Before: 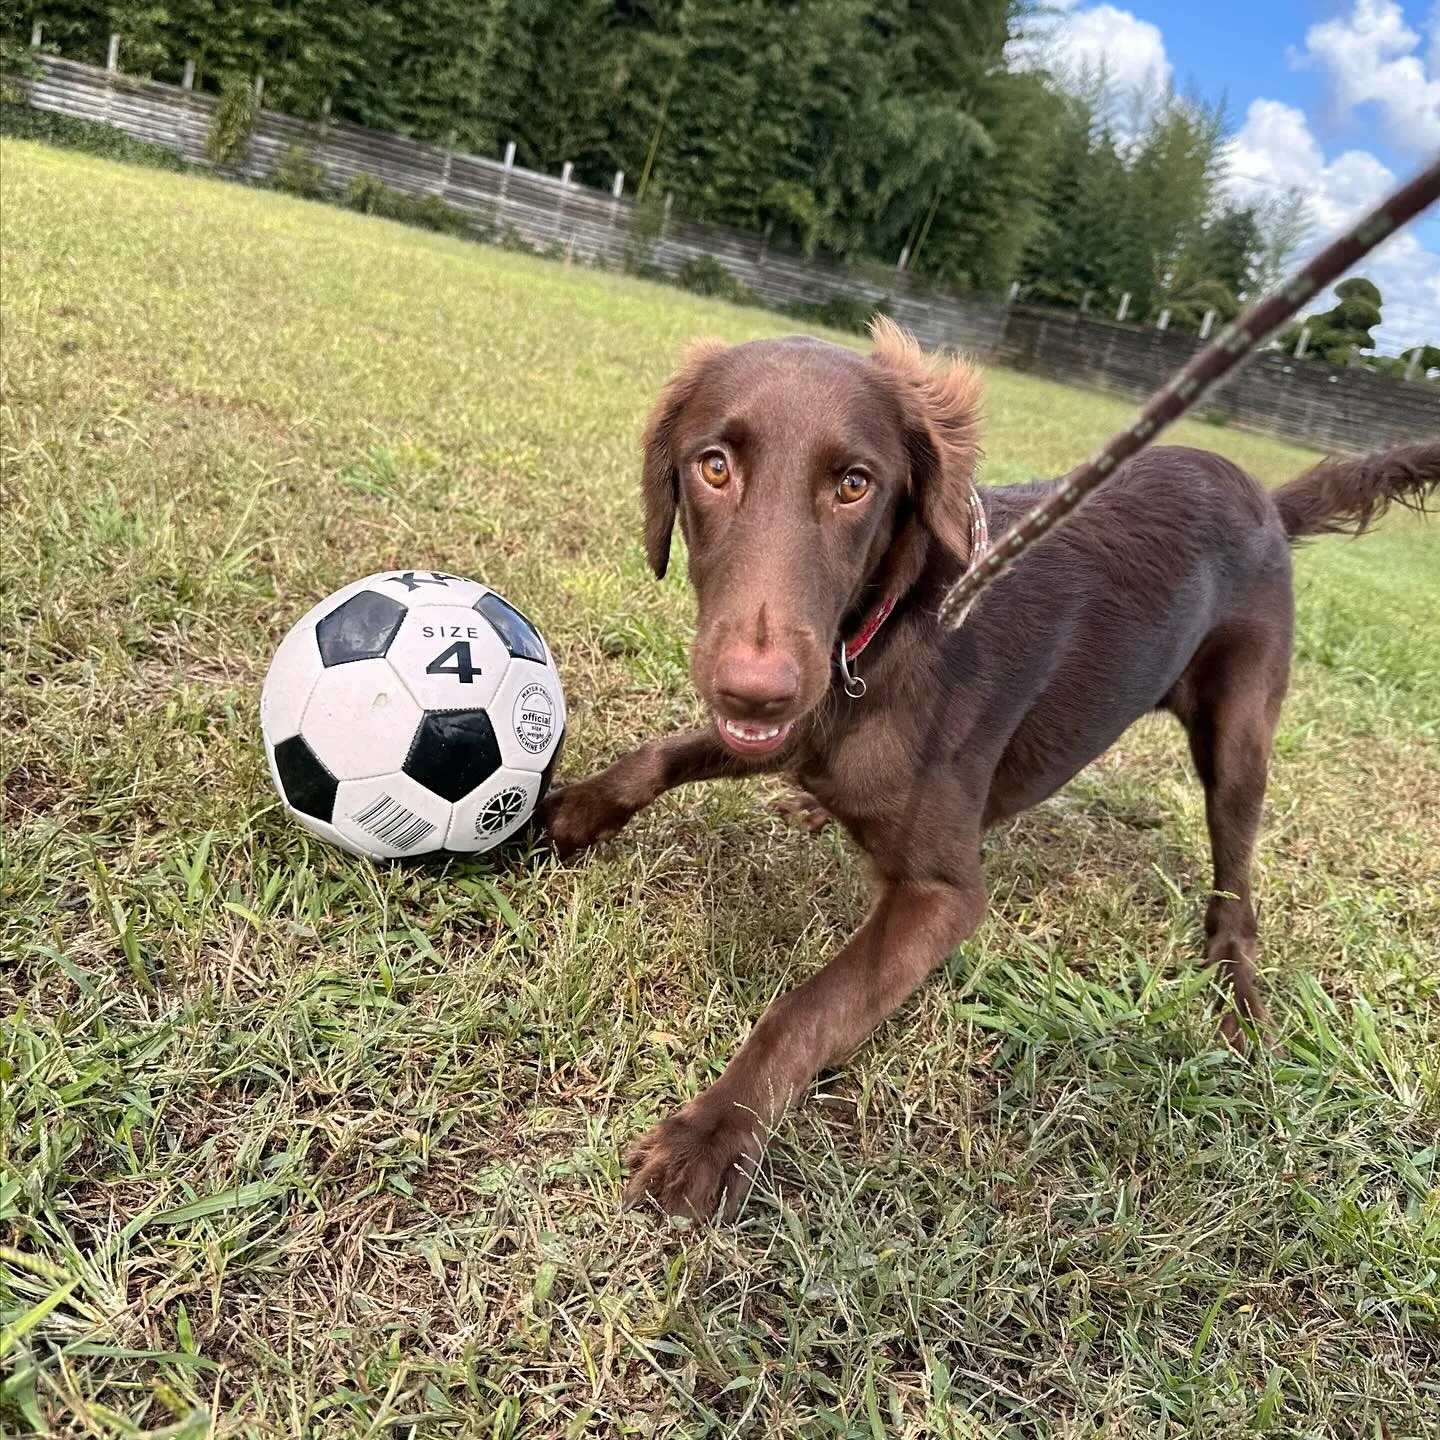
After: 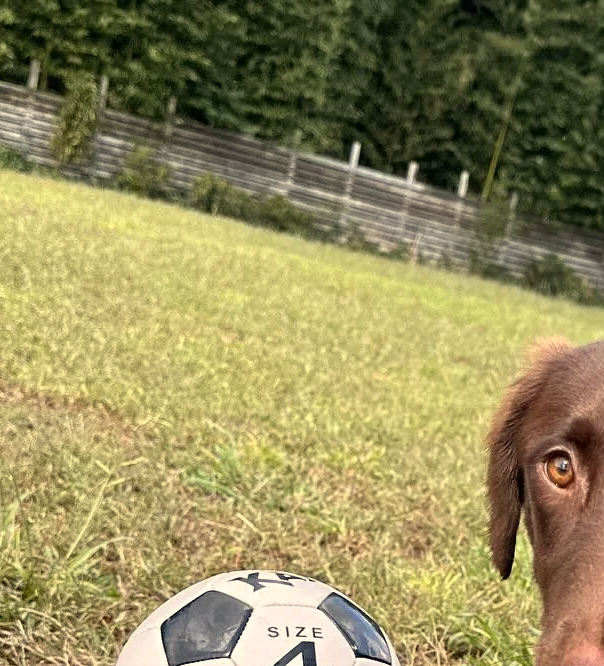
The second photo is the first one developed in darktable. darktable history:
base curve: curves: ch0 [(0, 0) (0.303, 0.277) (1, 1)]
crop and rotate: left 10.817%, top 0.062%, right 47.194%, bottom 53.626%
white balance: red 1.029, blue 0.92
